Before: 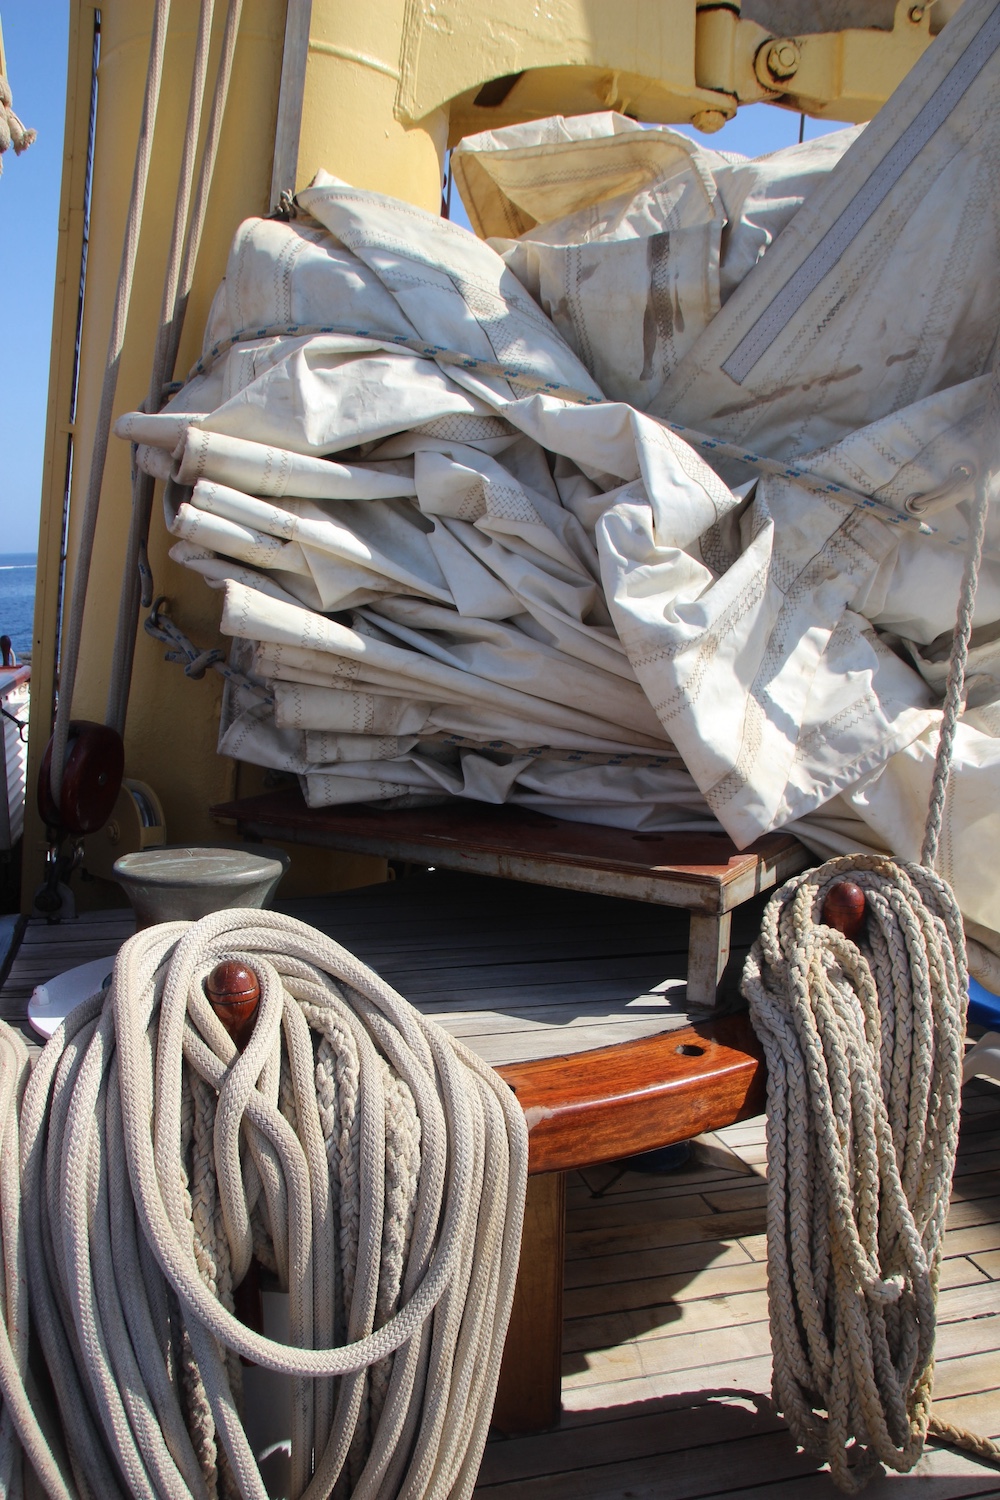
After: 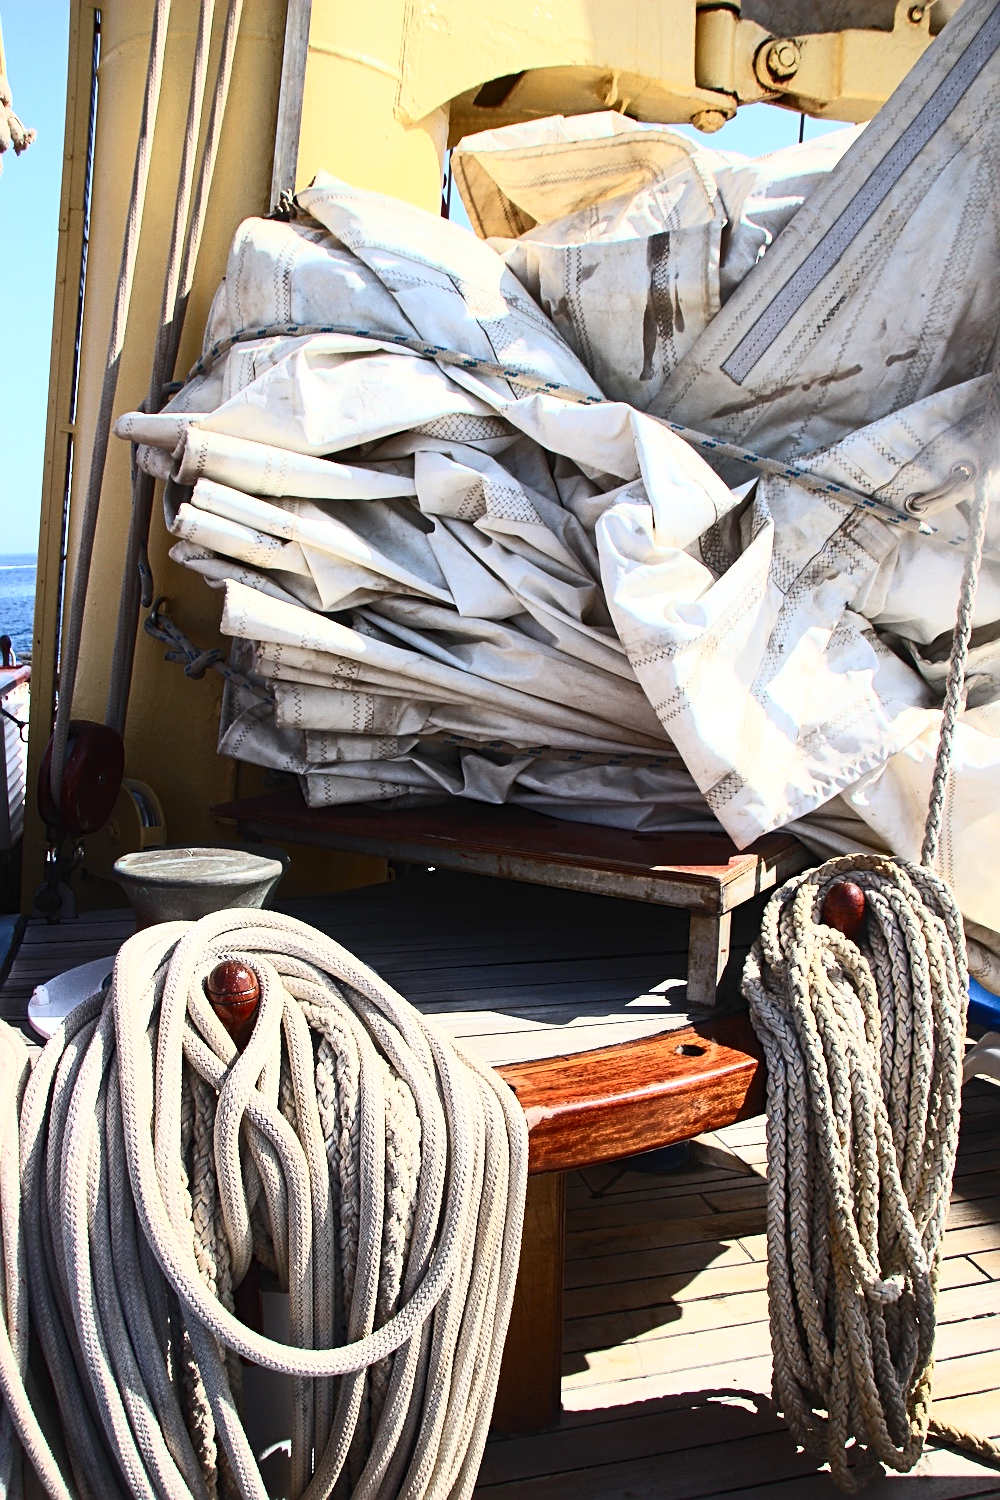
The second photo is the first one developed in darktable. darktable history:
sharpen: radius 2.746
contrast brightness saturation: contrast 0.627, brightness 0.353, saturation 0.148
